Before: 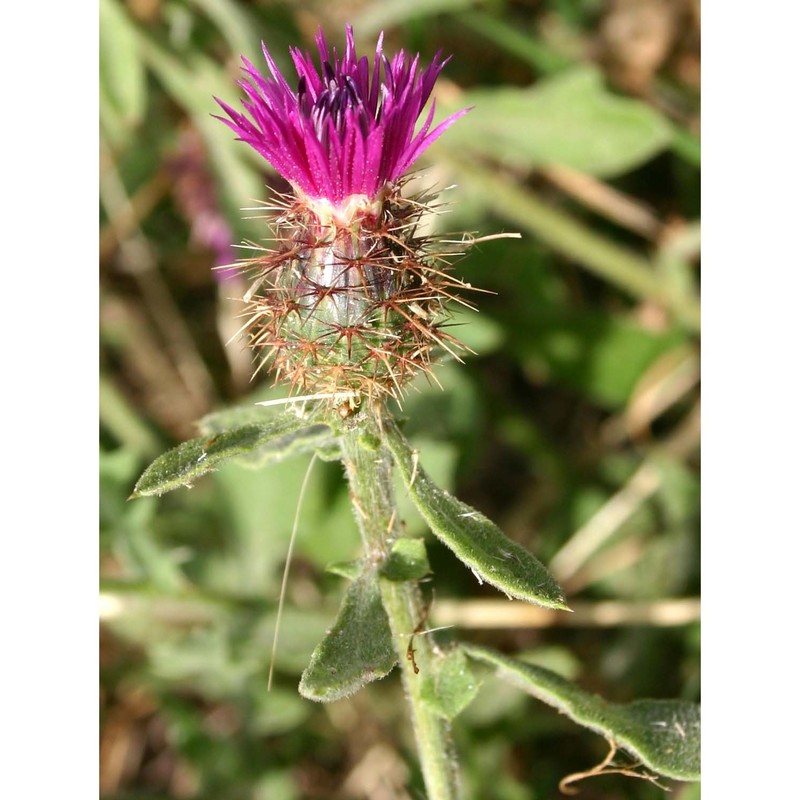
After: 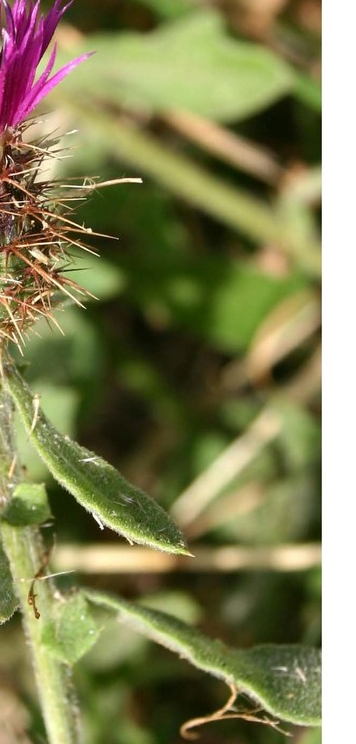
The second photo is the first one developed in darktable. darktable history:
exposure: compensate exposure bias true, compensate highlight preservation false
crop: left 47.433%, top 6.895%, right 7.962%
